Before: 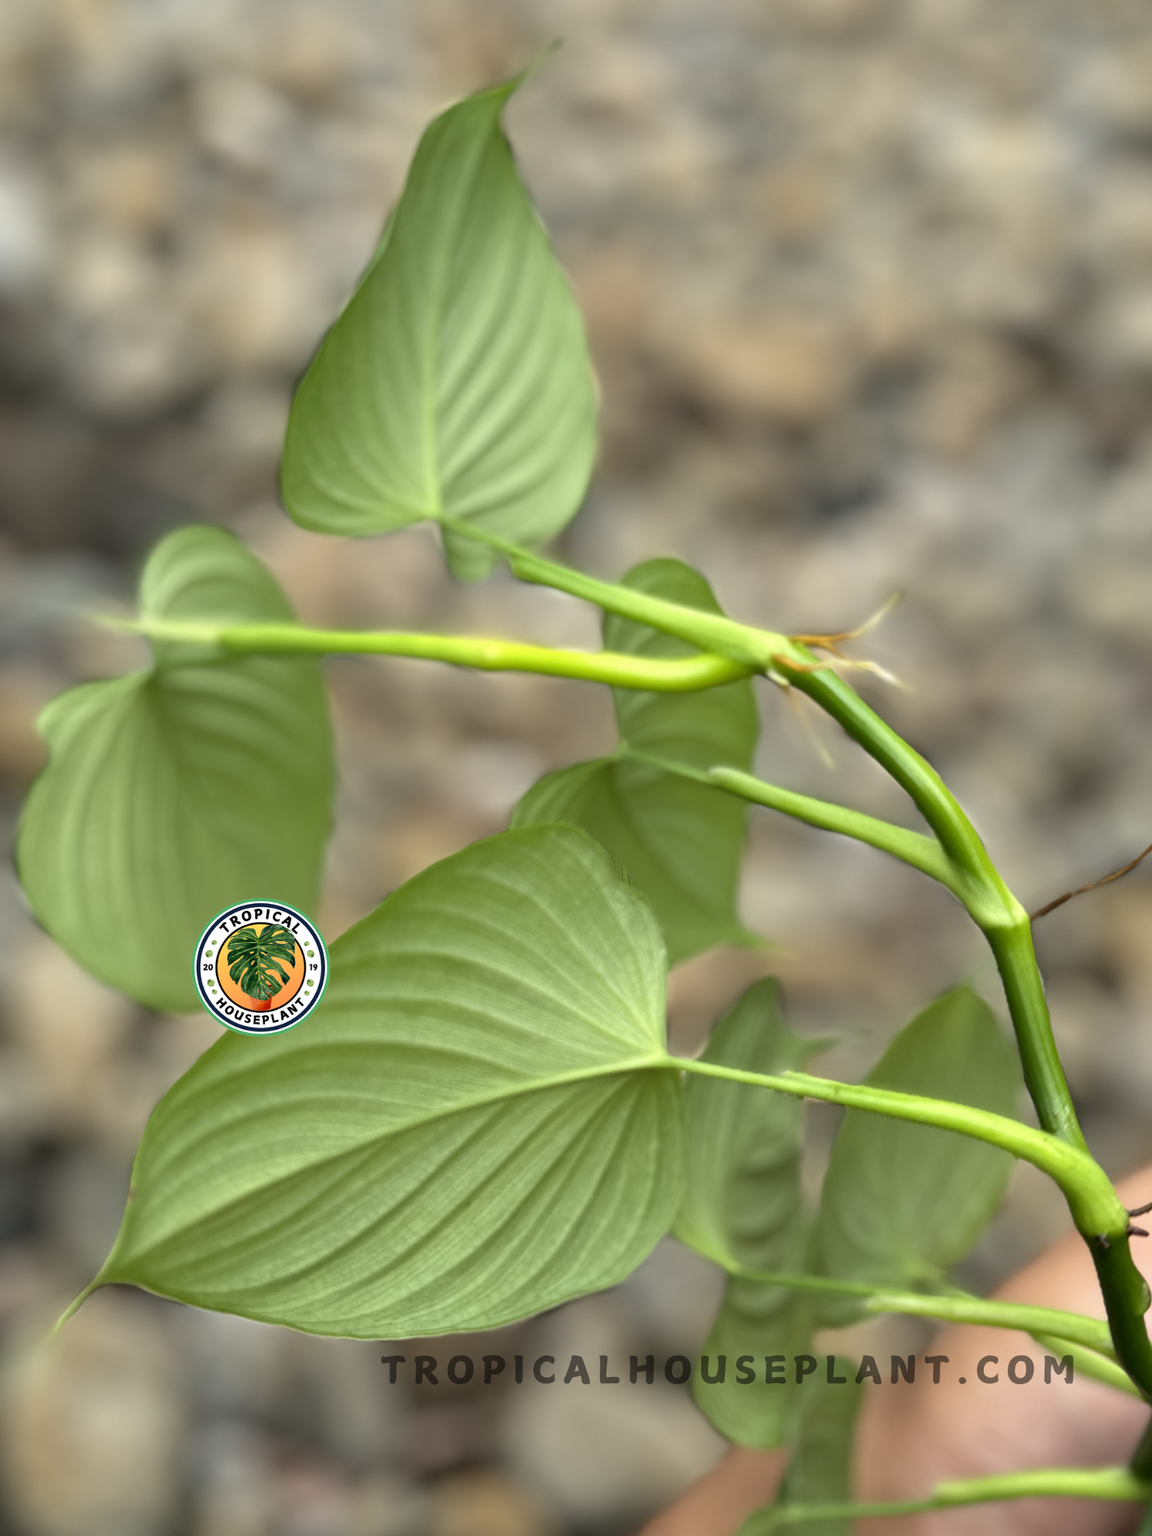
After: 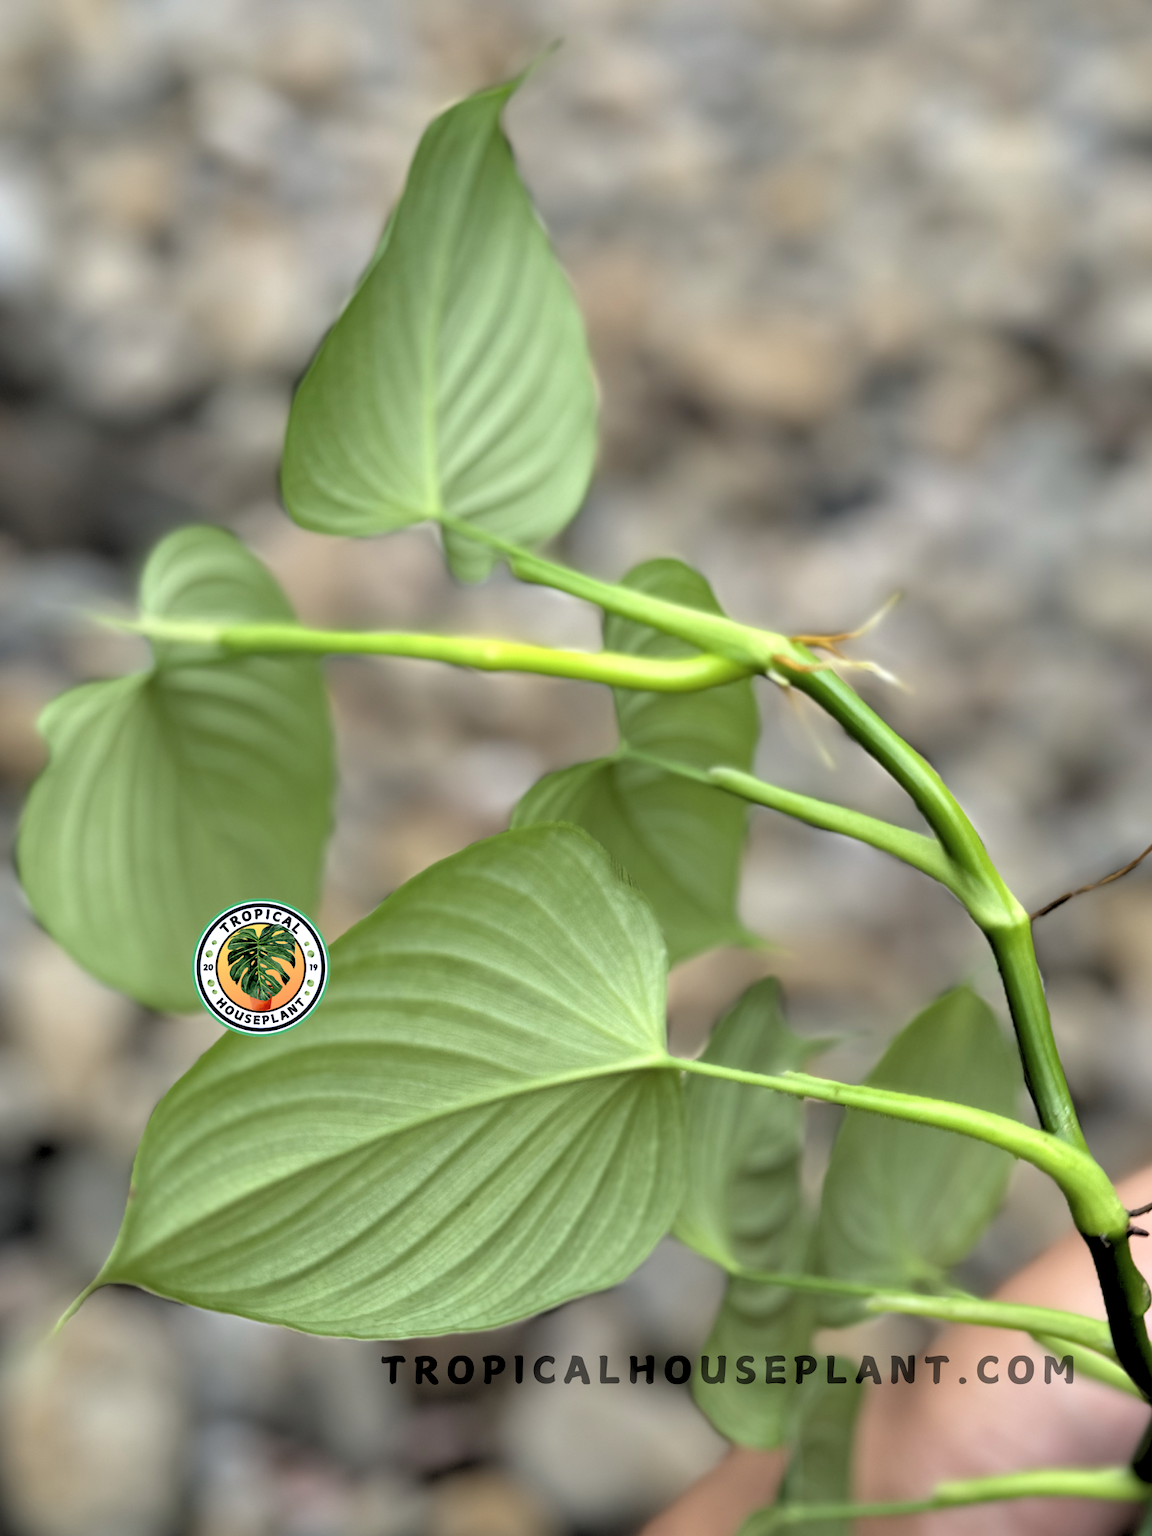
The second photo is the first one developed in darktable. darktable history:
color calibration: illuminant as shot in camera, x 0.358, y 0.373, temperature 4628.91 K
rgb levels: levels [[0.029, 0.461, 0.922], [0, 0.5, 1], [0, 0.5, 1]]
